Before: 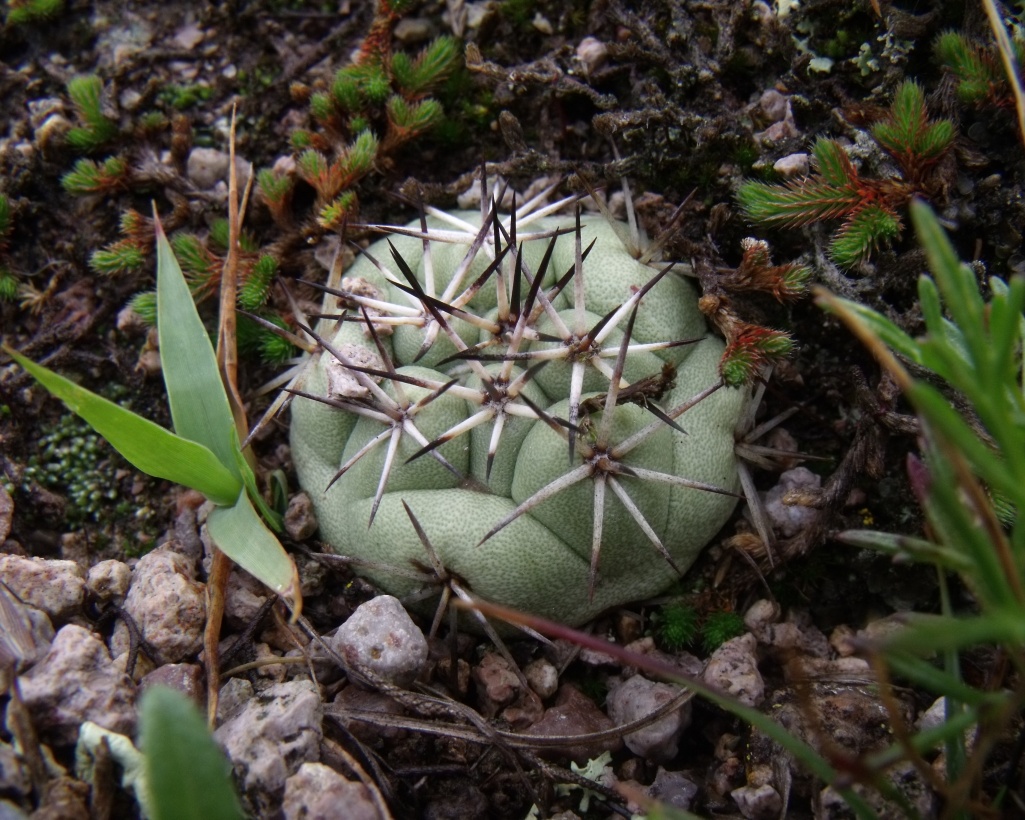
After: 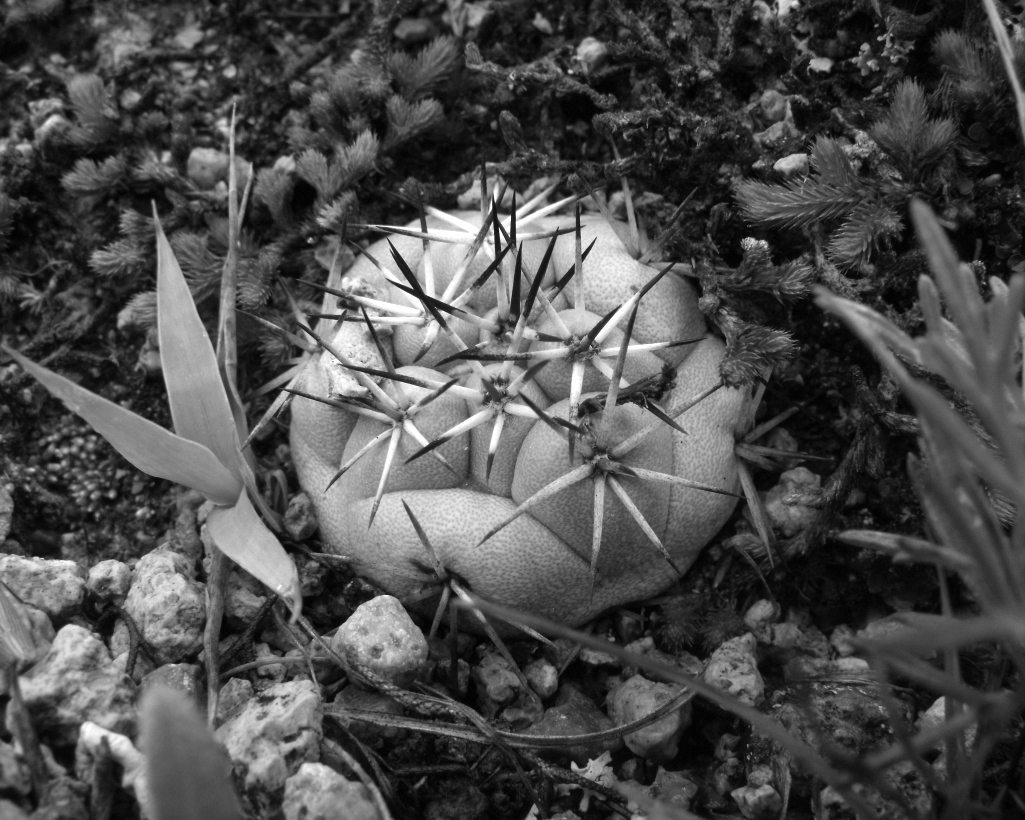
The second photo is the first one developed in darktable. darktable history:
exposure: exposure 0.376 EV, compensate highlight preservation false
white balance: red 0.924, blue 1.095
monochrome: a 16.01, b -2.65, highlights 0.52
